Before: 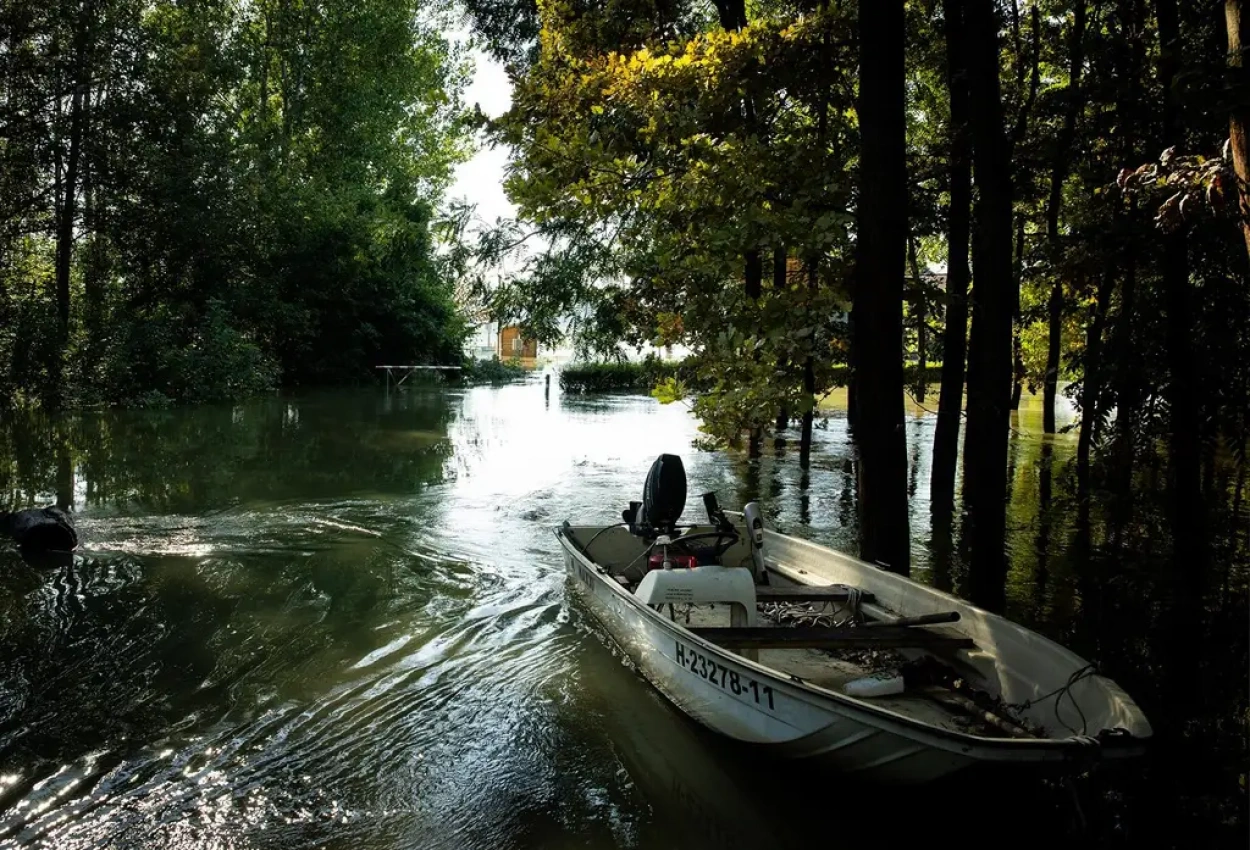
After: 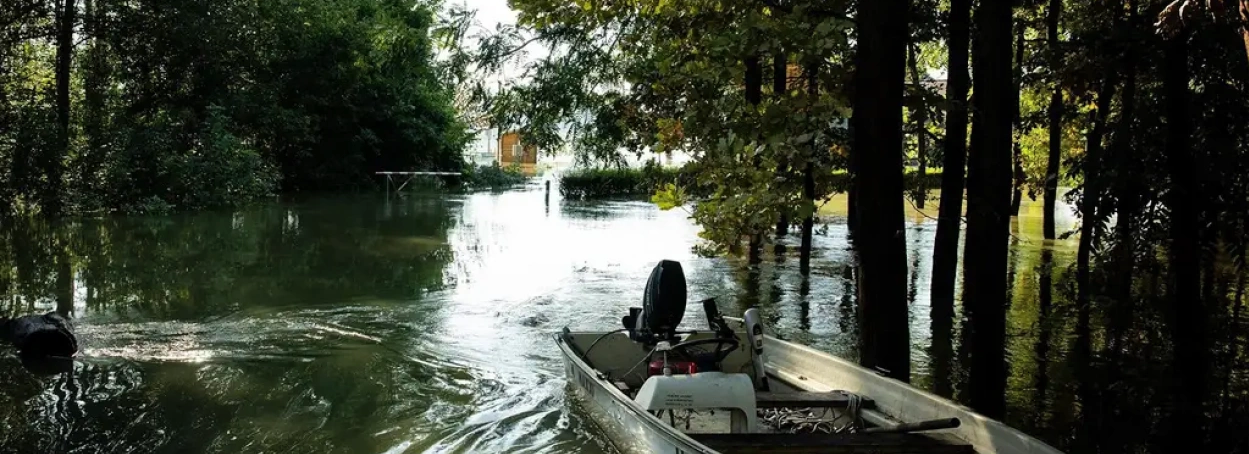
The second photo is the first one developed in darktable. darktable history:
crop and rotate: top 23.043%, bottom 23.437%
shadows and highlights: shadows 29.61, highlights -30.47, low approximation 0.01, soften with gaussian
